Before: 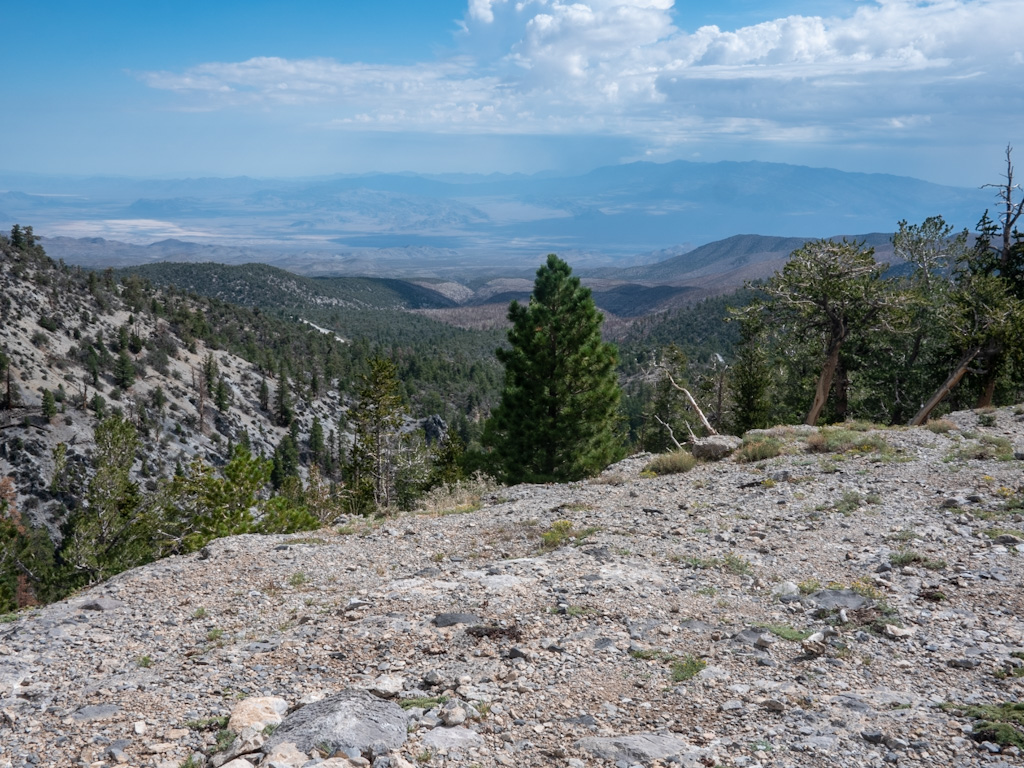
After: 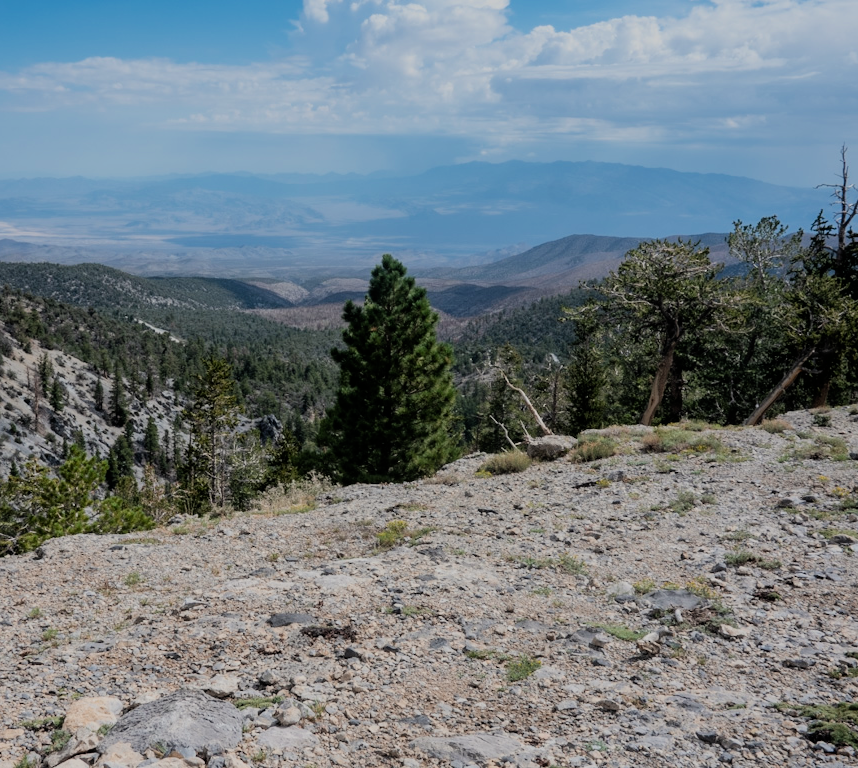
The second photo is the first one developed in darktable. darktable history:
filmic rgb: black relative exposure -7.15 EV, white relative exposure 5.36 EV, hardness 3.02, color science v6 (2022)
color correction: highlights b* 3
crop: left 16.145%
